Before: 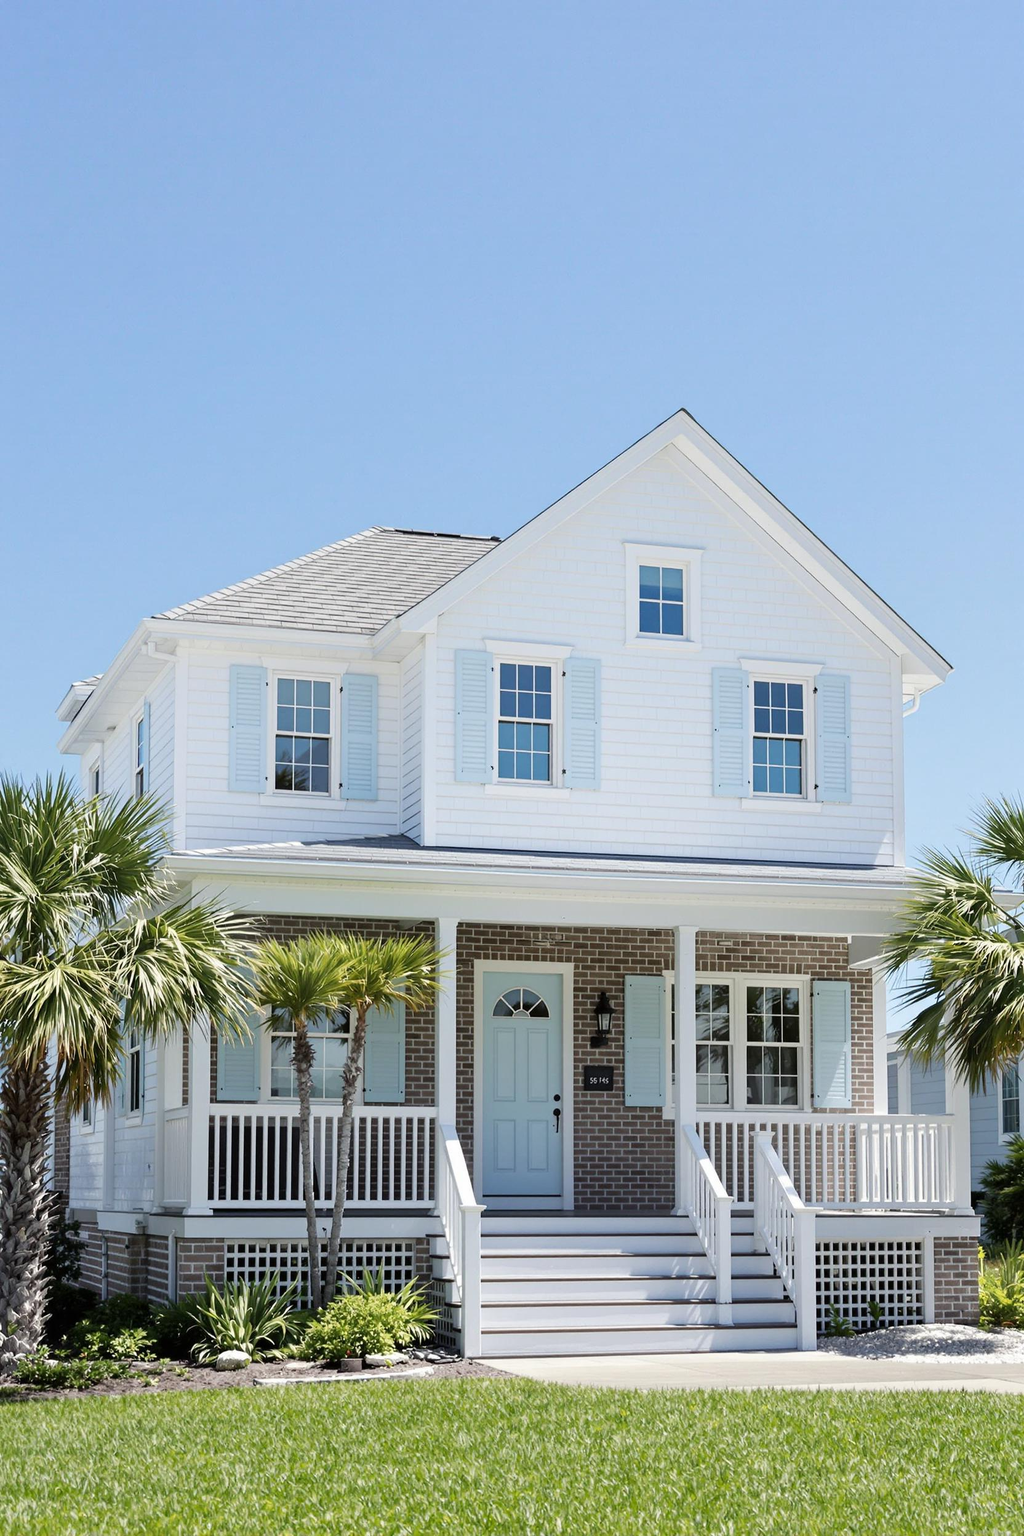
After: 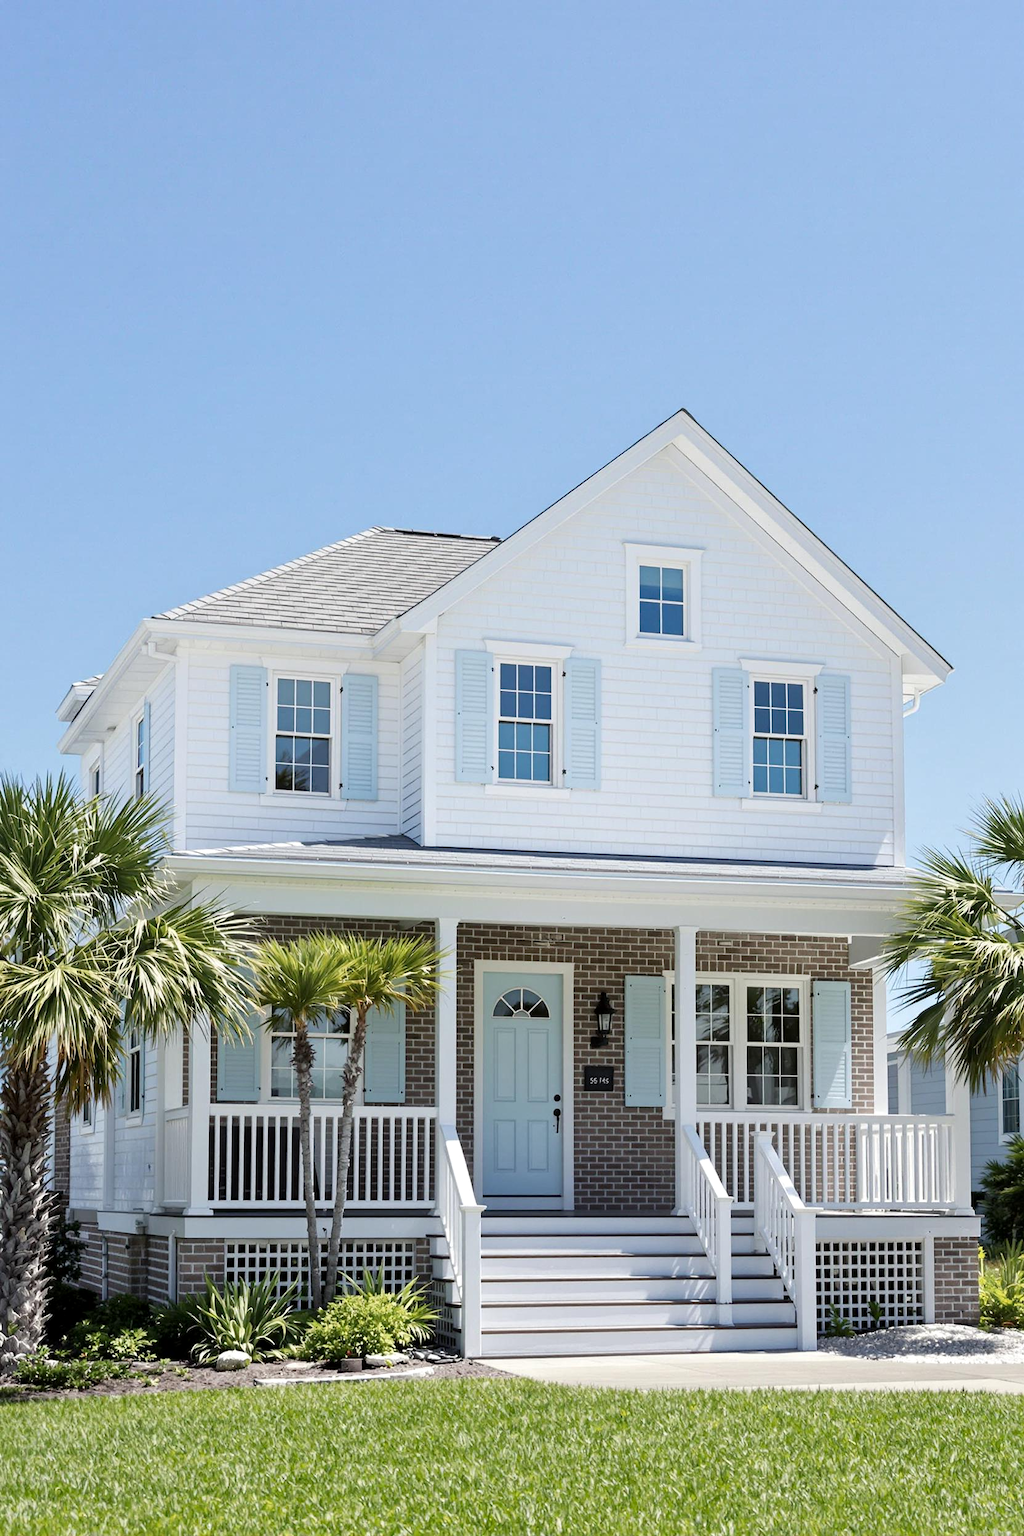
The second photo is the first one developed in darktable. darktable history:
local contrast: mode bilateral grid, contrast 20, coarseness 50, detail 120%, midtone range 0.2
